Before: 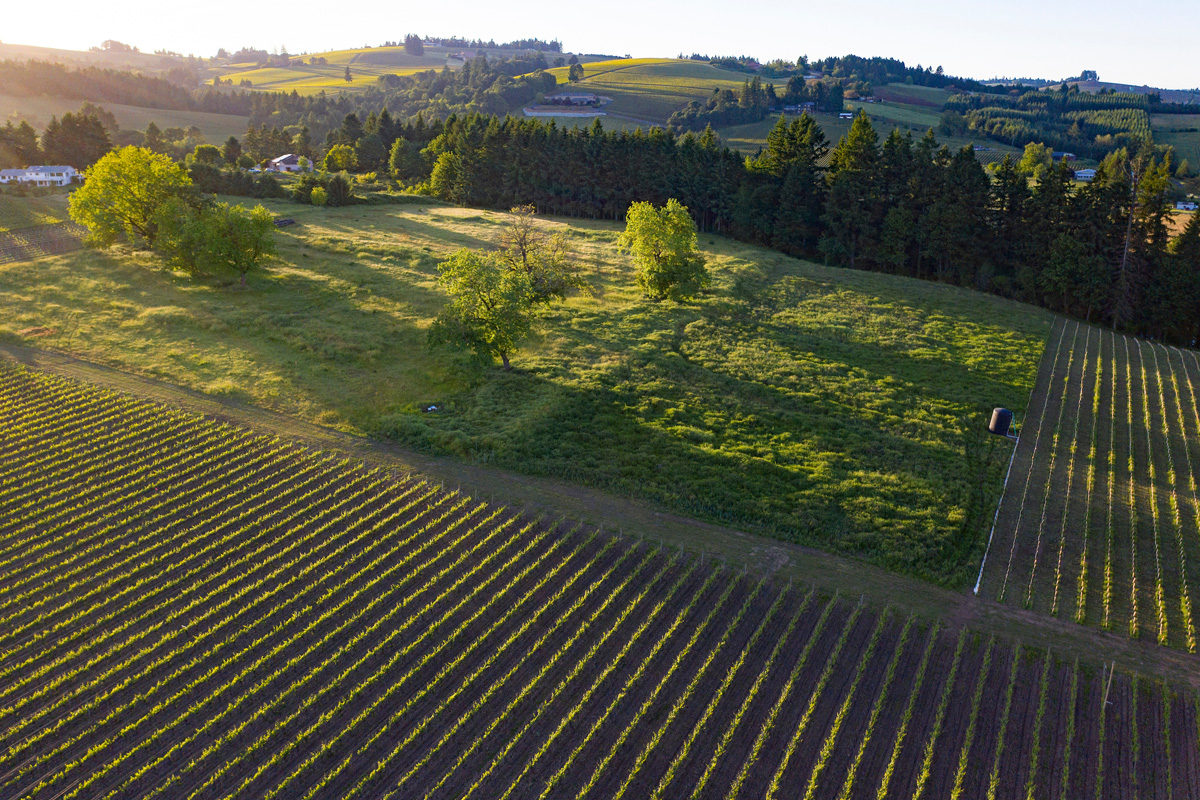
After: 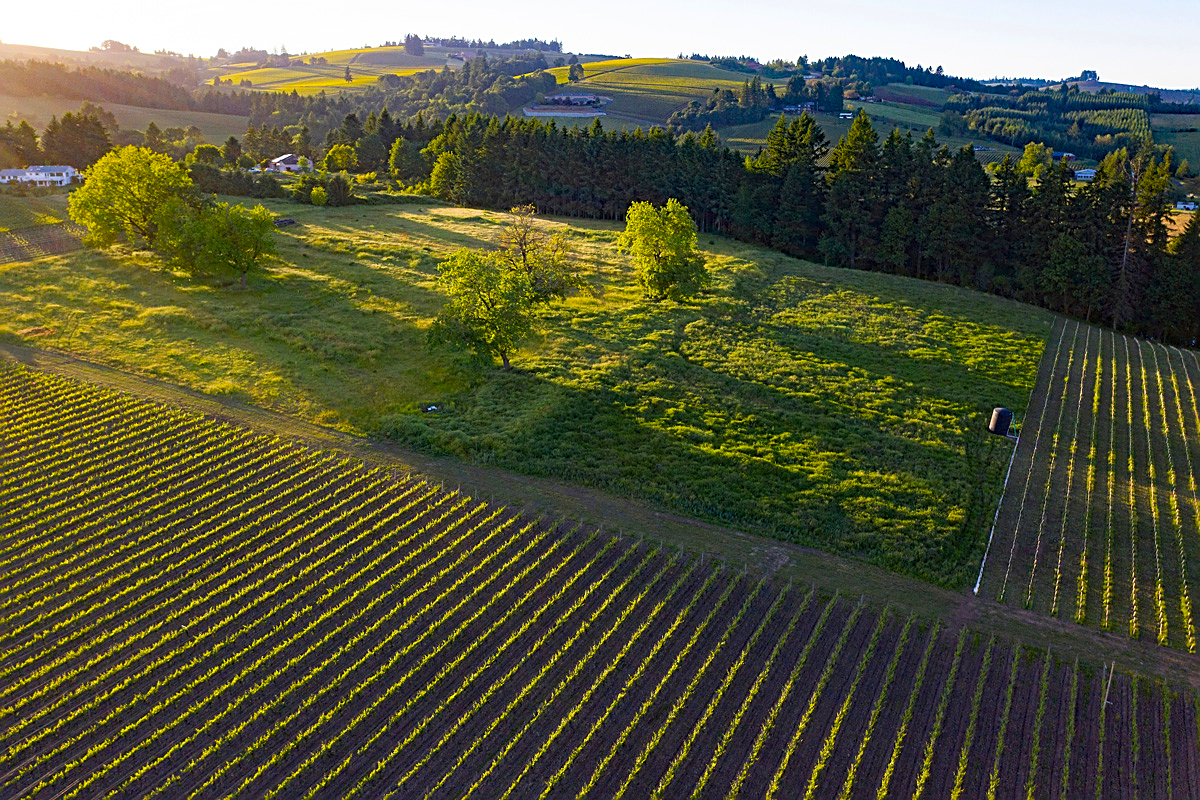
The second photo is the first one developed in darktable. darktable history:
color balance rgb: perceptual saturation grading › global saturation 25.114%
haze removal: adaptive false
sharpen: on, module defaults
